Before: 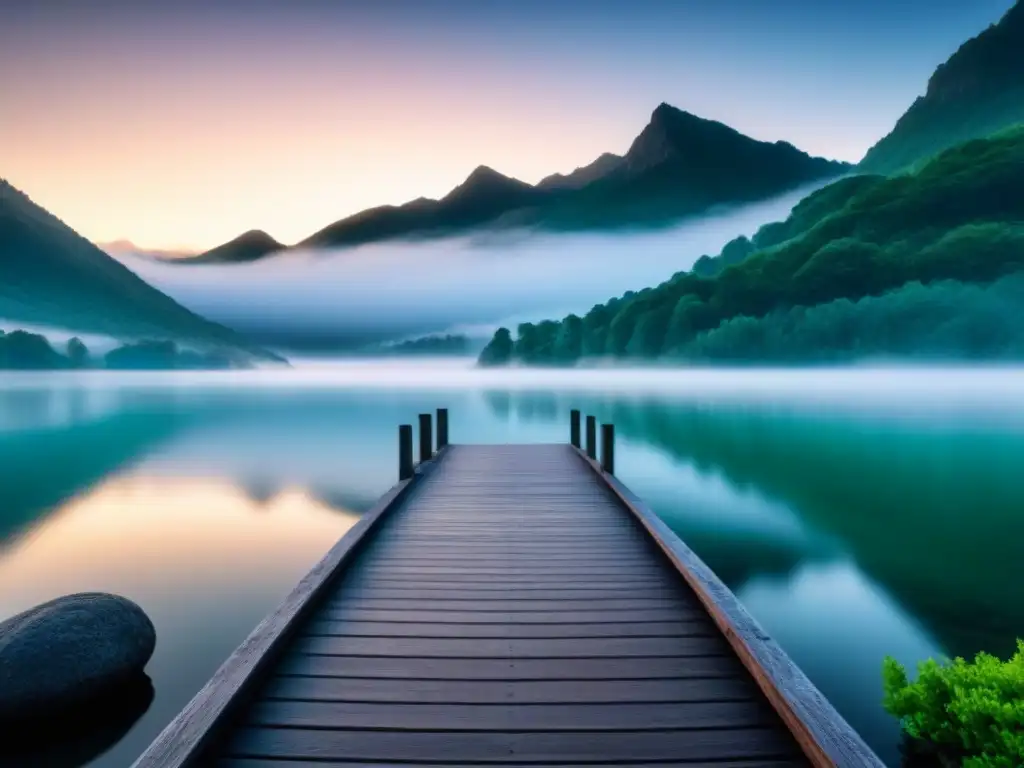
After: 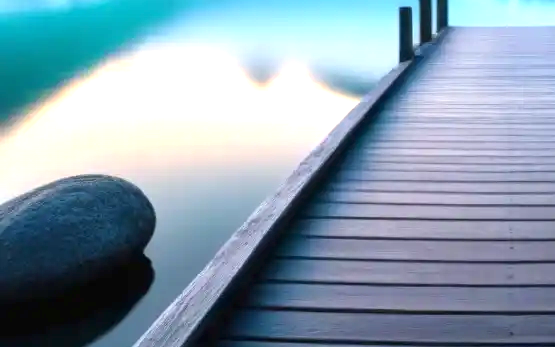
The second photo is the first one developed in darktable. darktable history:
crop and rotate: top 54.546%, right 45.76%, bottom 0.195%
exposure: black level correction 0, exposure 1.177 EV, compensate highlight preservation false
